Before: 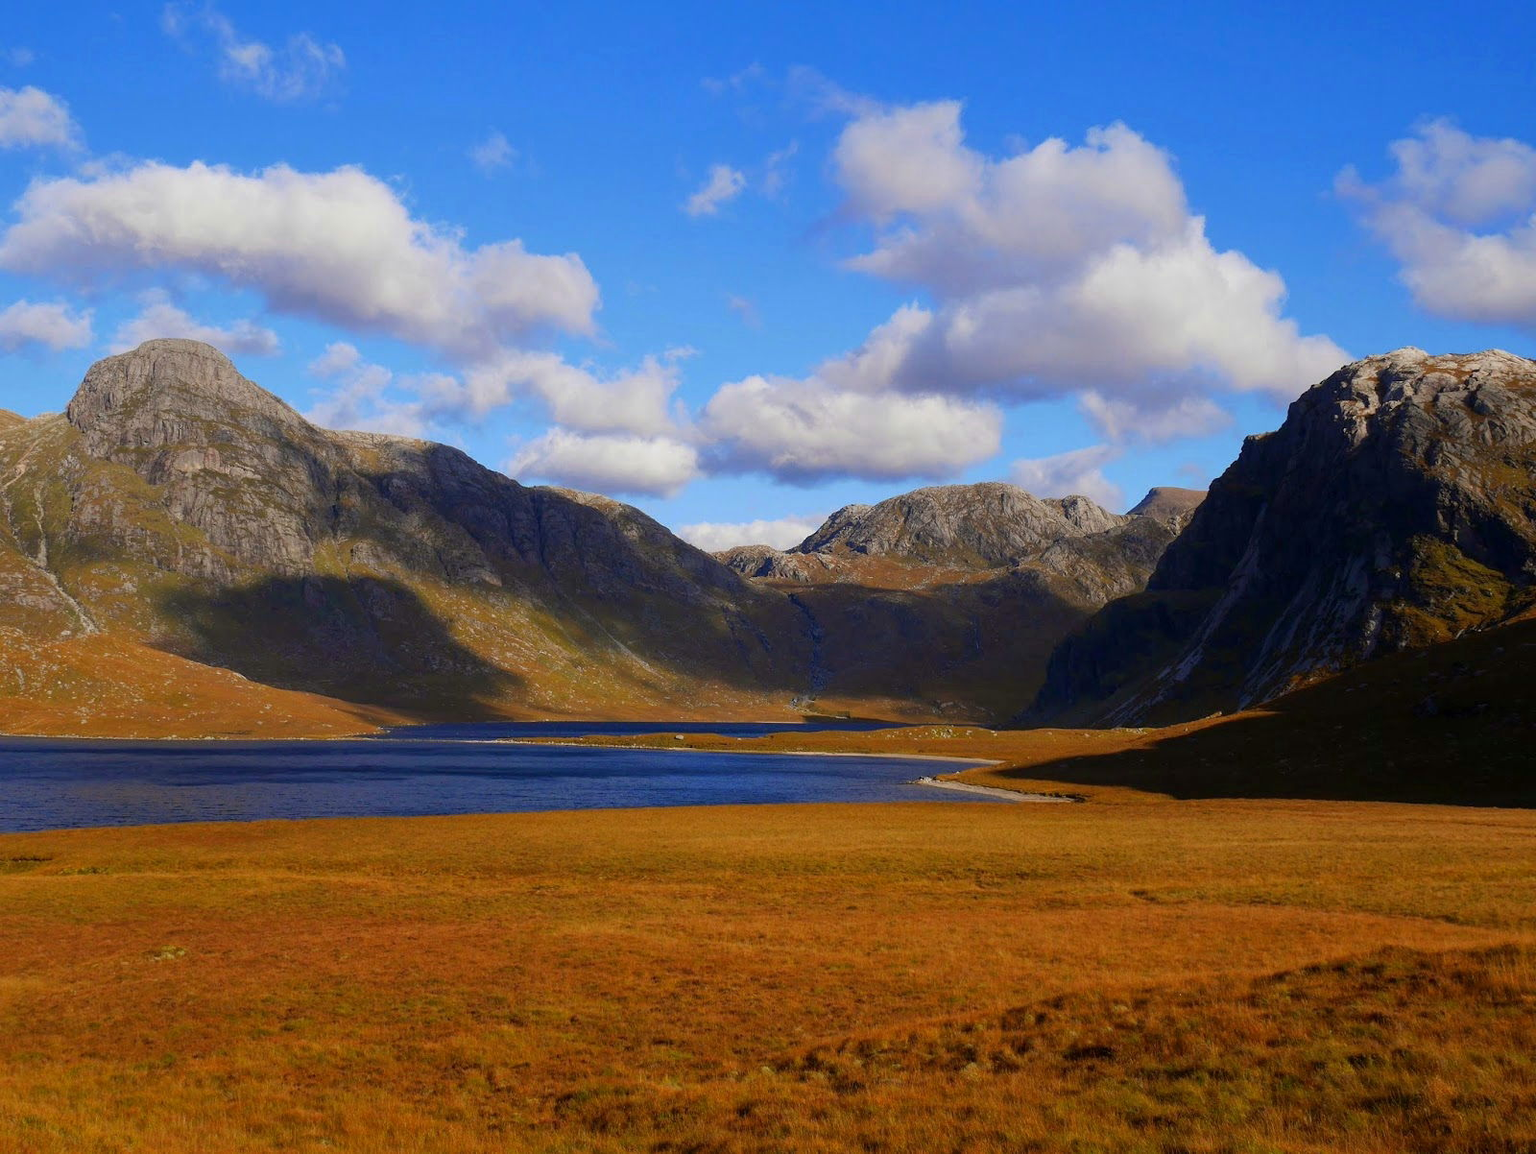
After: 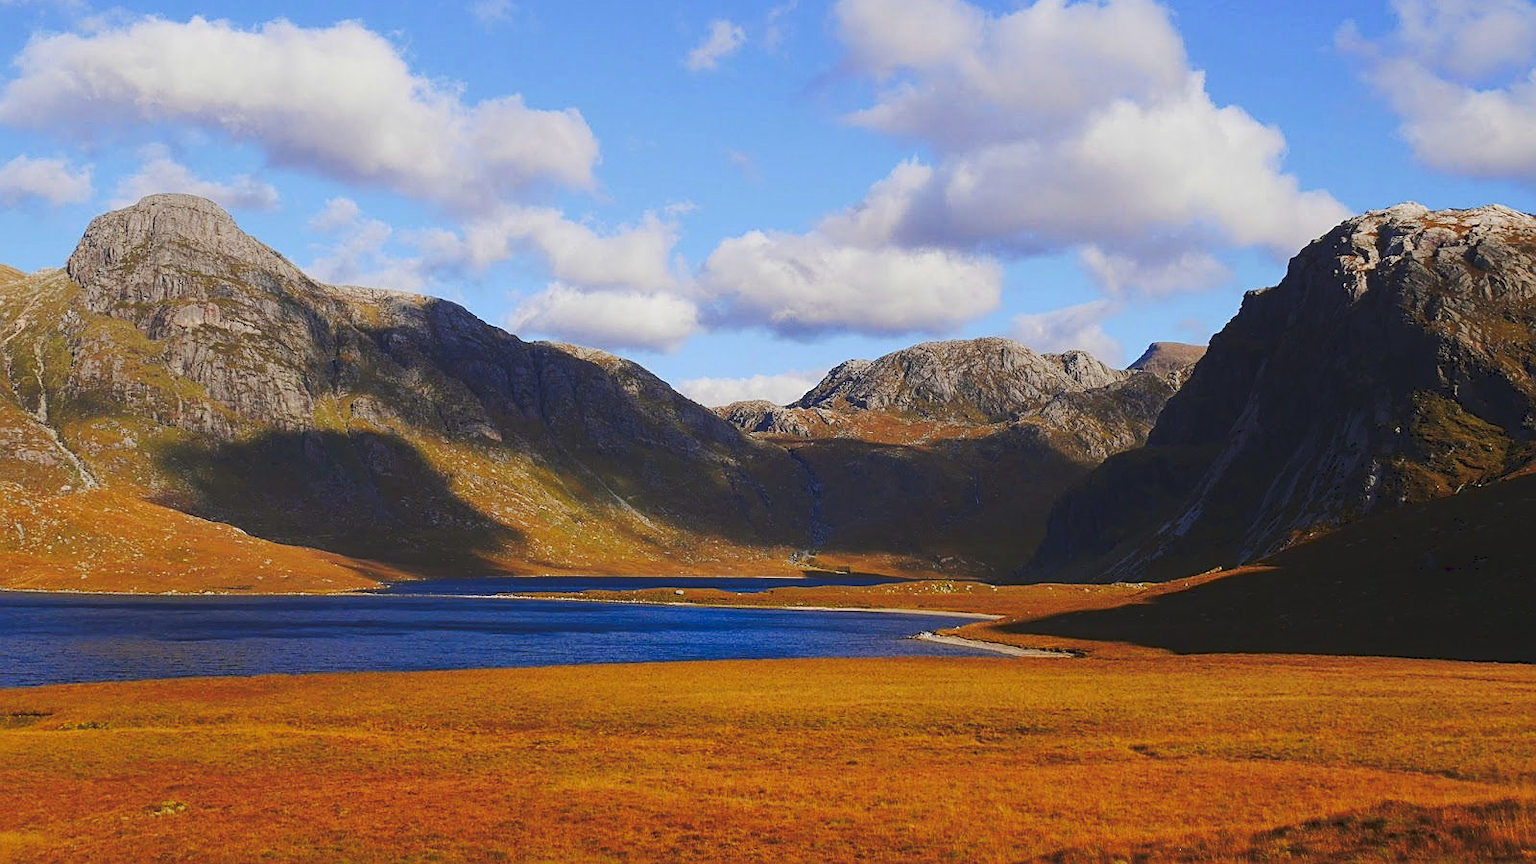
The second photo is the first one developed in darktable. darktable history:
crop and rotate: top 12.641%, bottom 12.361%
tone curve: curves: ch0 [(0, 0) (0.003, 0.1) (0.011, 0.101) (0.025, 0.11) (0.044, 0.126) (0.069, 0.14) (0.1, 0.158) (0.136, 0.18) (0.177, 0.206) (0.224, 0.243) (0.277, 0.293) (0.335, 0.36) (0.399, 0.446) (0.468, 0.537) (0.543, 0.618) (0.623, 0.694) (0.709, 0.763) (0.801, 0.836) (0.898, 0.908) (1, 1)], preserve colors none
sharpen: on, module defaults
